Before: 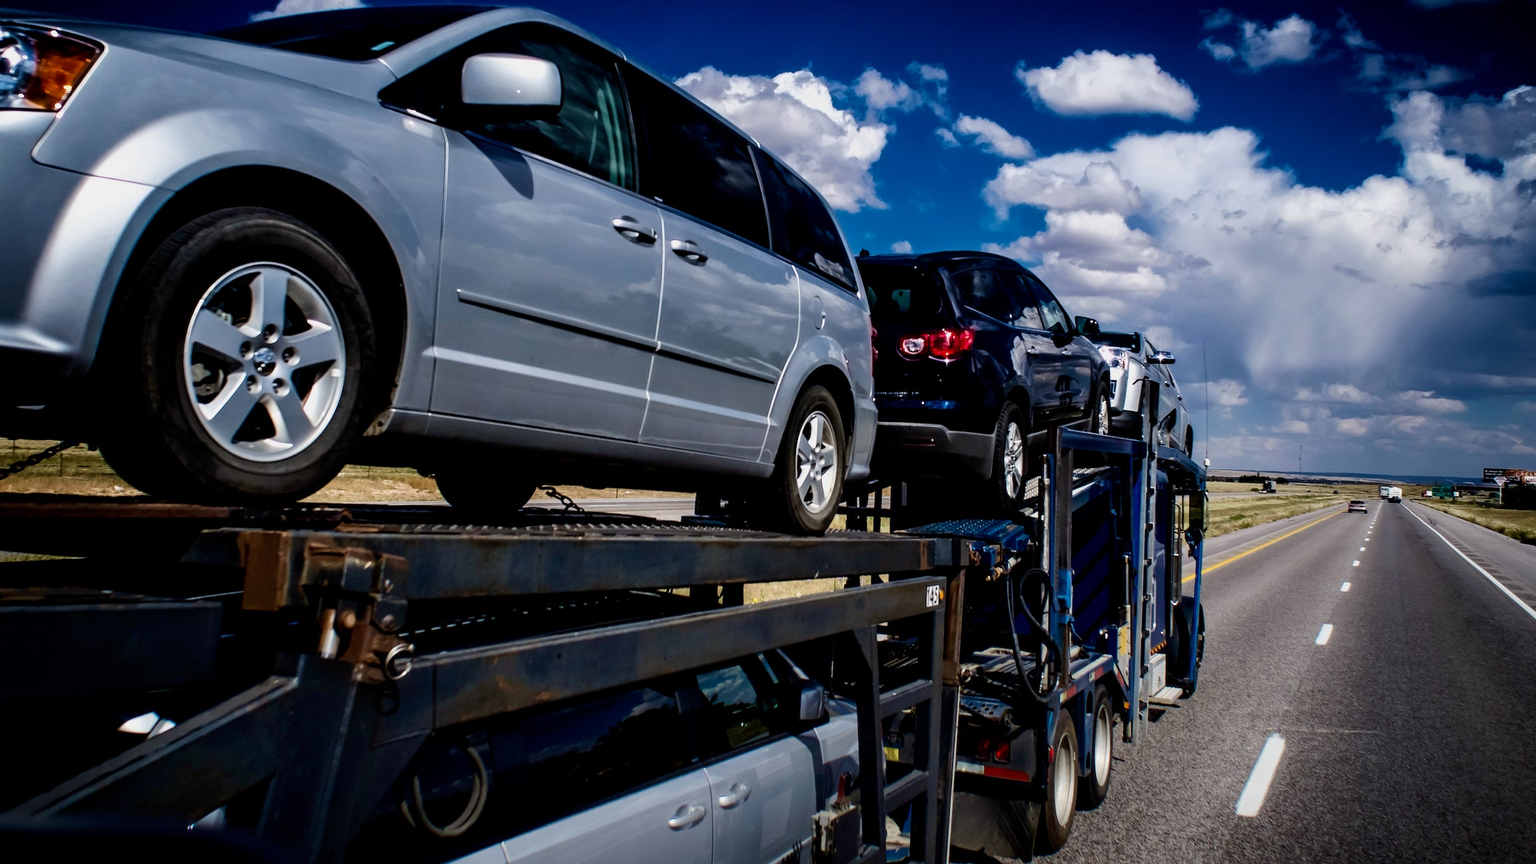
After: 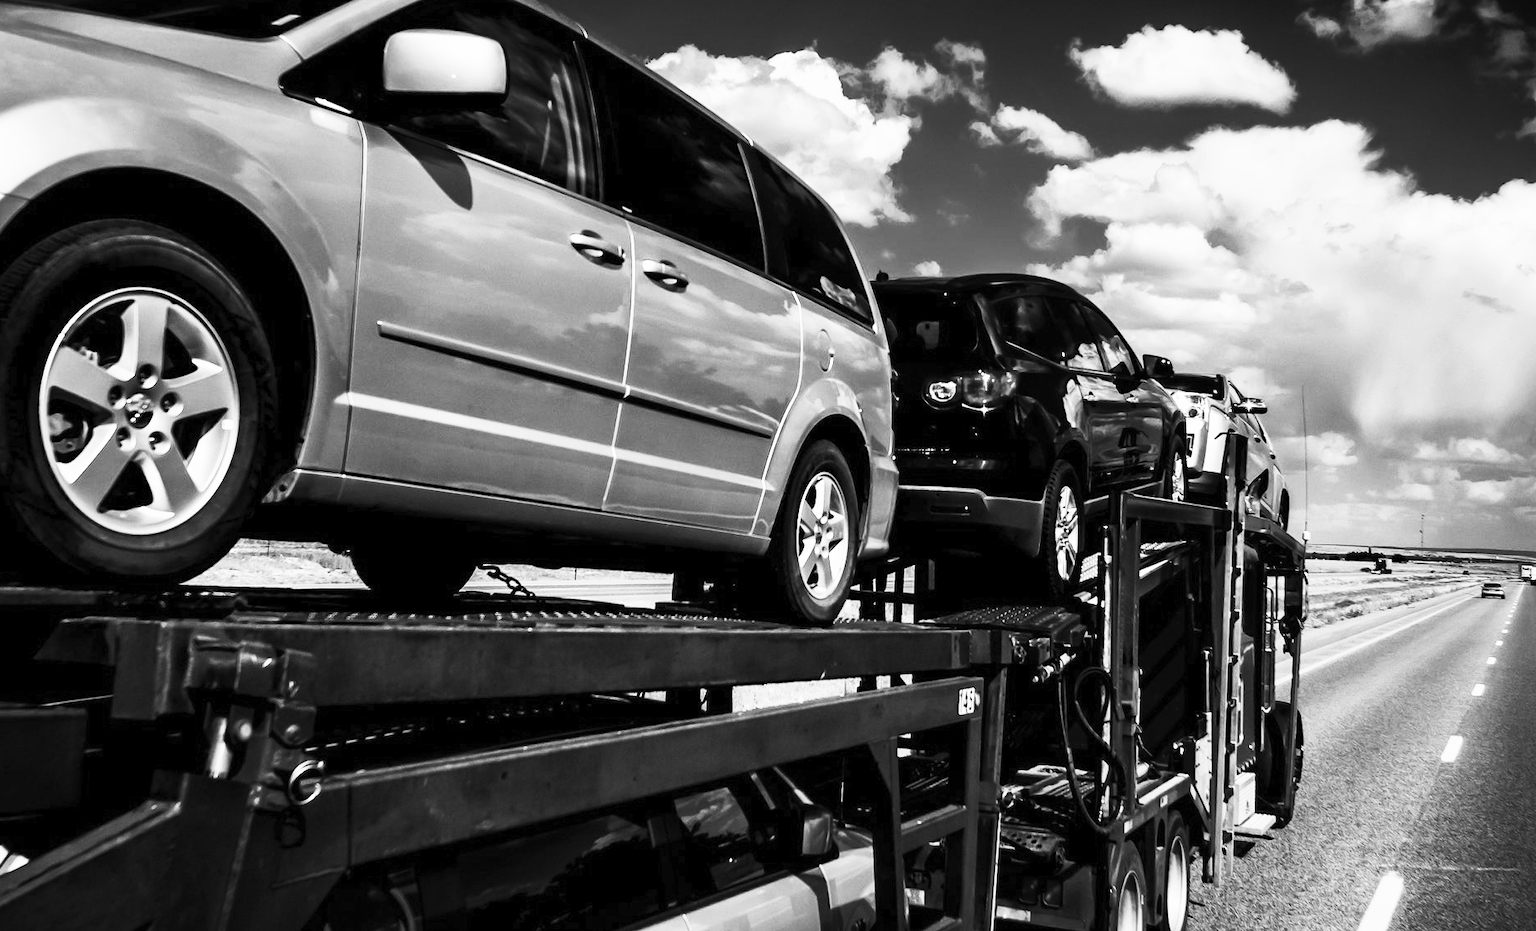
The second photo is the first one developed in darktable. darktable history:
contrast brightness saturation: contrast 0.537, brightness 0.476, saturation -0.999
crop: left 9.951%, top 3.54%, right 9.272%, bottom 9.413%
